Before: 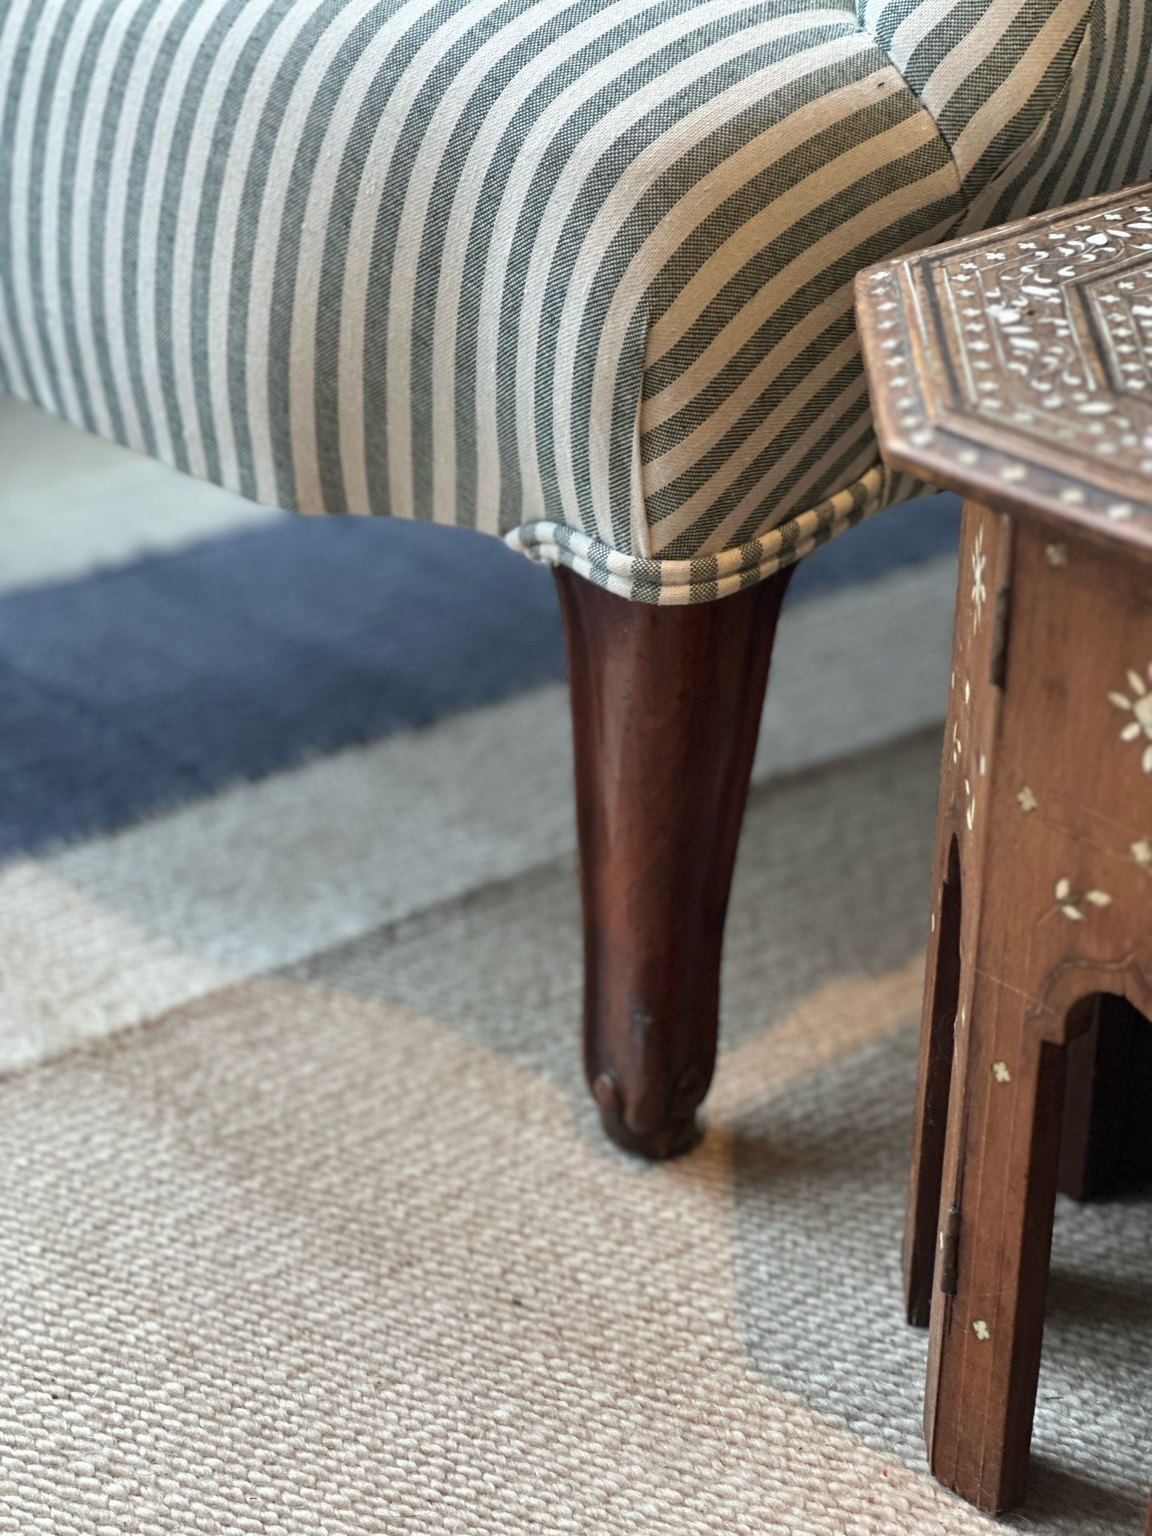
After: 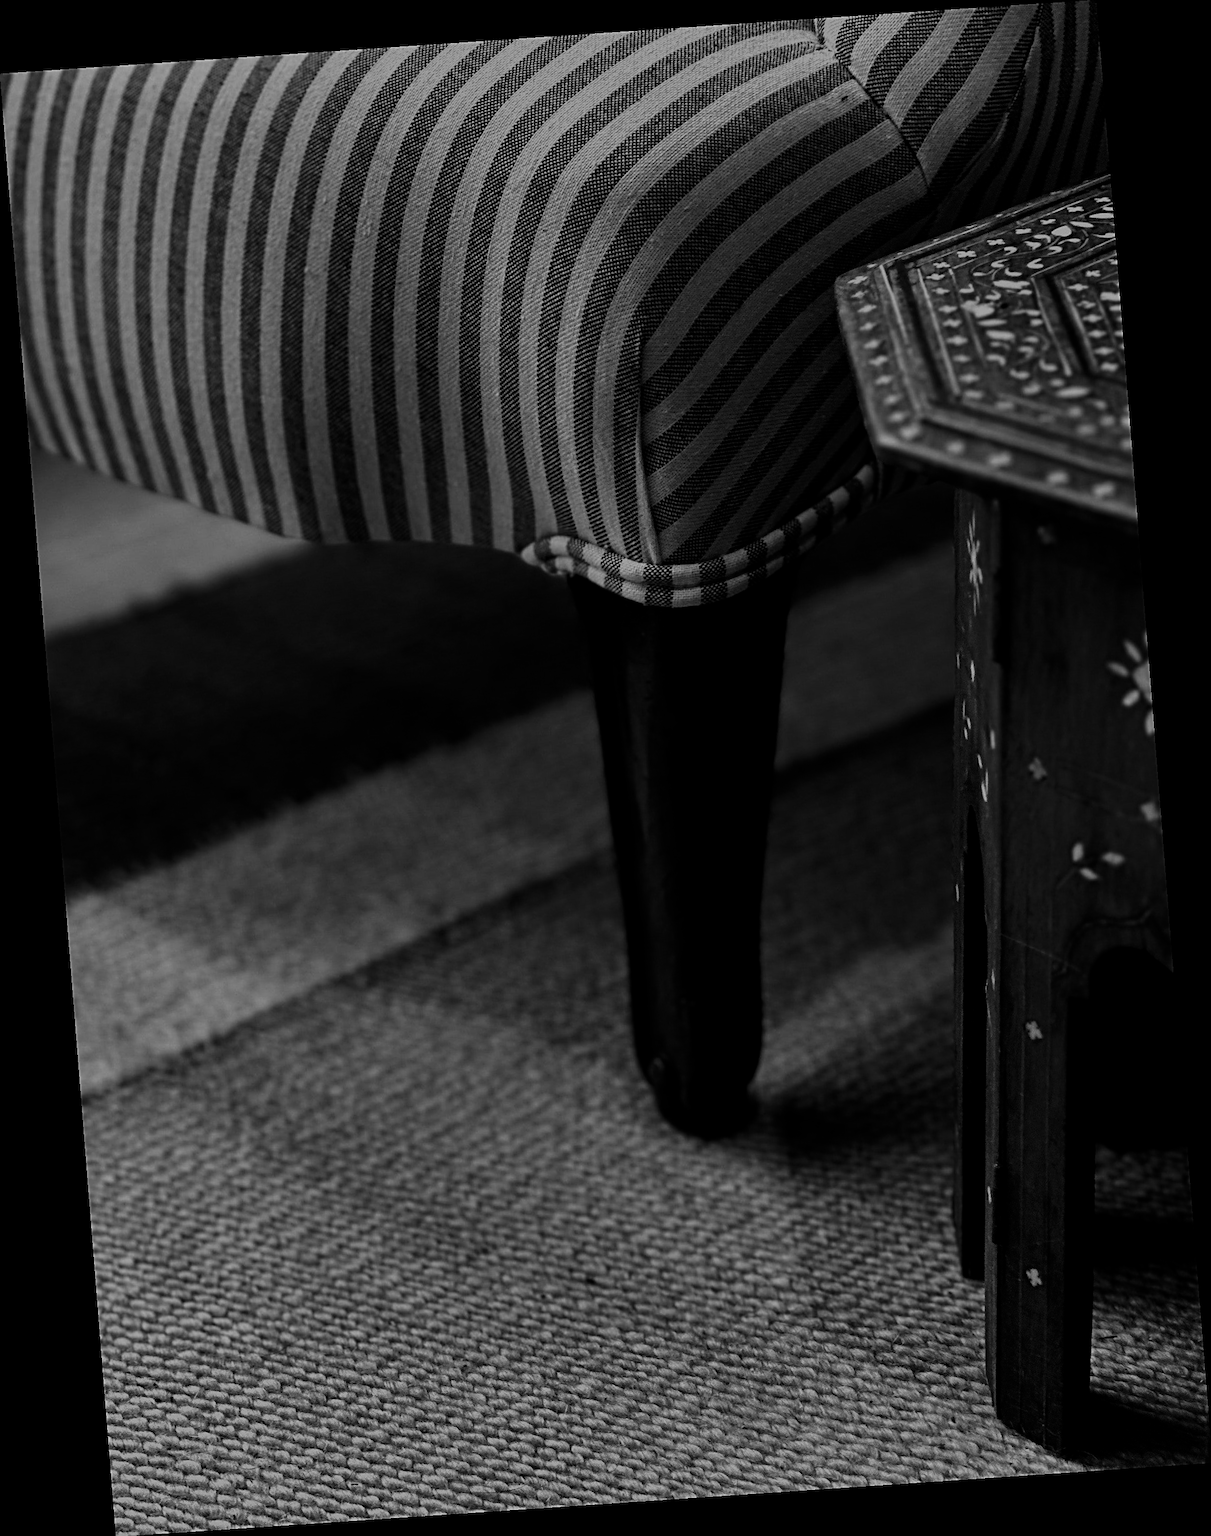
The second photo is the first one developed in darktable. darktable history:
color balance rgb: shadows lift › luminance -41.13%, shadows lift › chroma 14.13%, shadows lift › hue 260°, power › luminance -3.76%, power › chroma 0.56%, power › hue 40.37°, highlights gain › luminance 16.81%, highlights gain › chroma 2.94%, highlights gain › hue 260°, global offset › luminance -0.29%, global offset › chroma 0.31%, global offset › hue 260°, perceptual saturation grading › global saturation 20%, perceptual saturation grading › highlights -13.92%, perceptual saturation grading › shadows 50%
monochrome: on, module defaults
rotate and perspective: rotation -4.2°, shear 0.006, automatic cropping off
contrast brightness saturation: brightness -1, saturation 1
sharpen: on, module defaults
filmic rgb: black relative exposure -7.65 EV, white relative exposure 4.56 EV, hardness 3.61, color science v6 (2022)
haze removal: compatibility mode true, adaptive false
